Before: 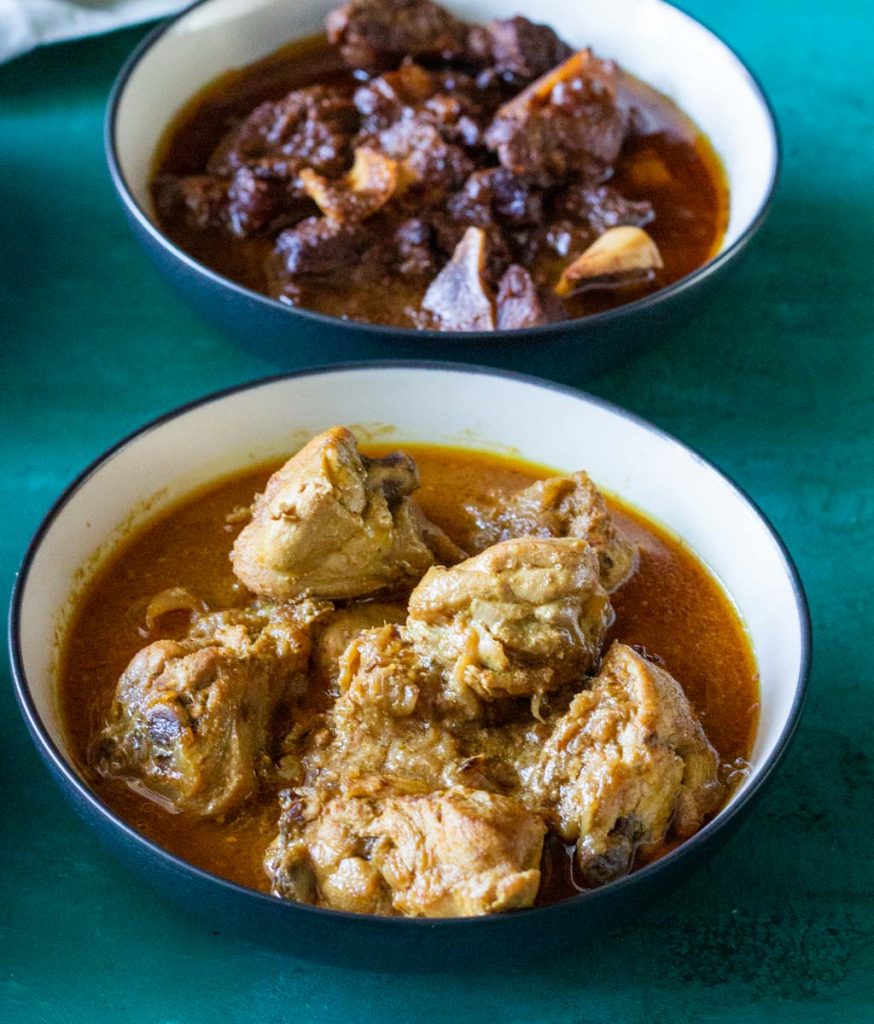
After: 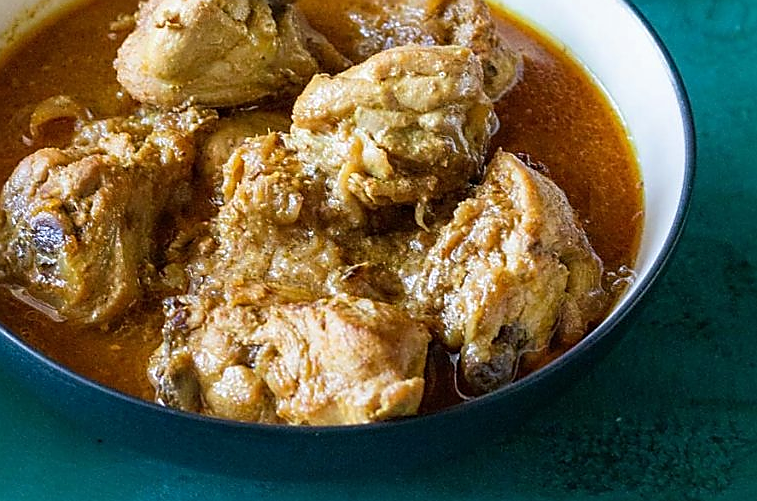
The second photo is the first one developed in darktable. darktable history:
crop and rotate: left 13.306%, top 48.129%, bottom 2.928%
sharpen: radius 1.4, amount 1.25, threshold 0.7
color zones: curves: ch0 [(0, 0.5) (0.143, 0.5) (0.286, 0.5) (0.429, 0.5) (0.571, 0.5) (0.714, 0.476) (0.857, 0.5) (1, 0.5)]; ch2 [(0, 0.5) (0.143, 0.5) (0.286, 0.5) (0.429, 0.5) (0.571, 0.5) (0.714, 0.487) (0.857, 0.5) (1, 0.5)]
white balance: emerald 1
